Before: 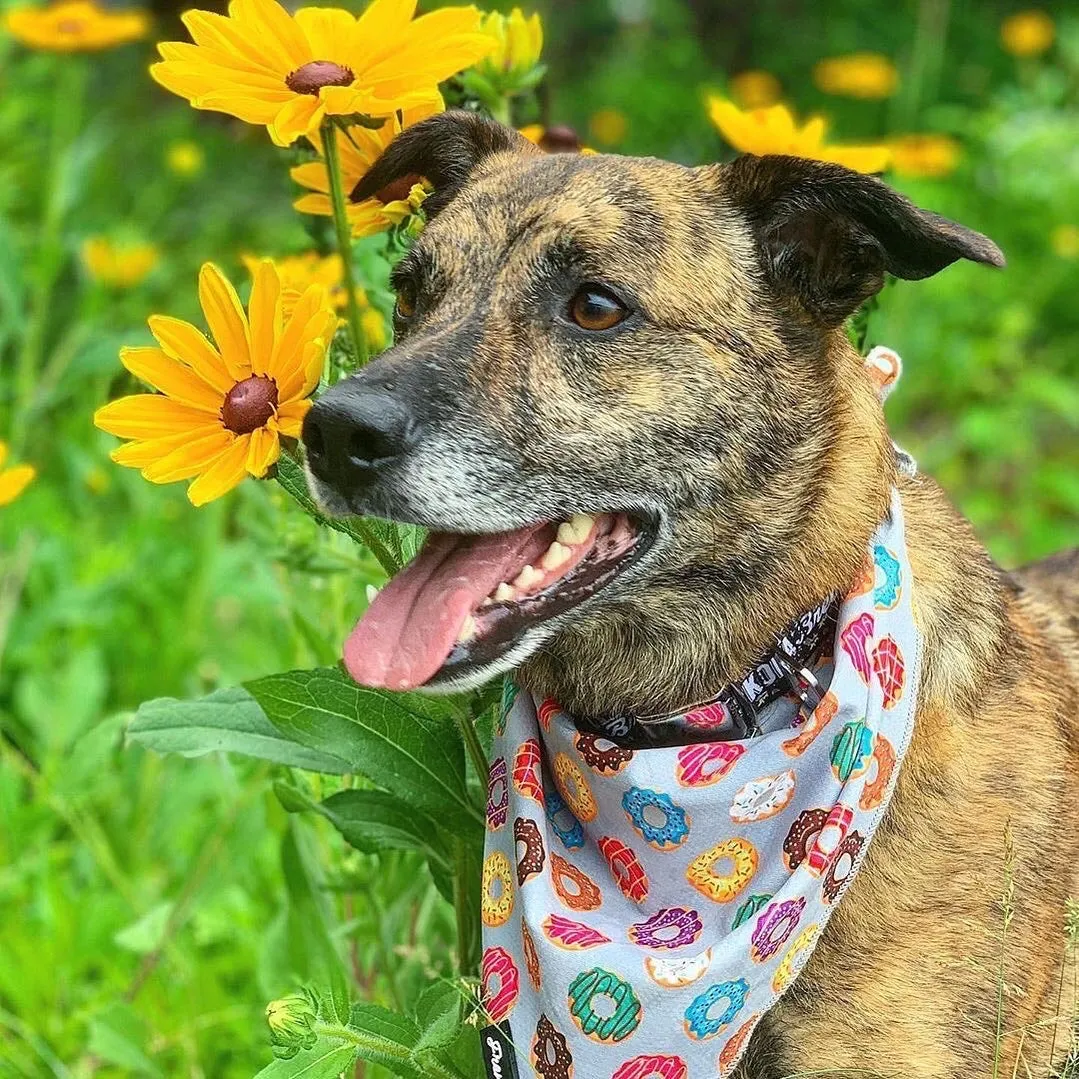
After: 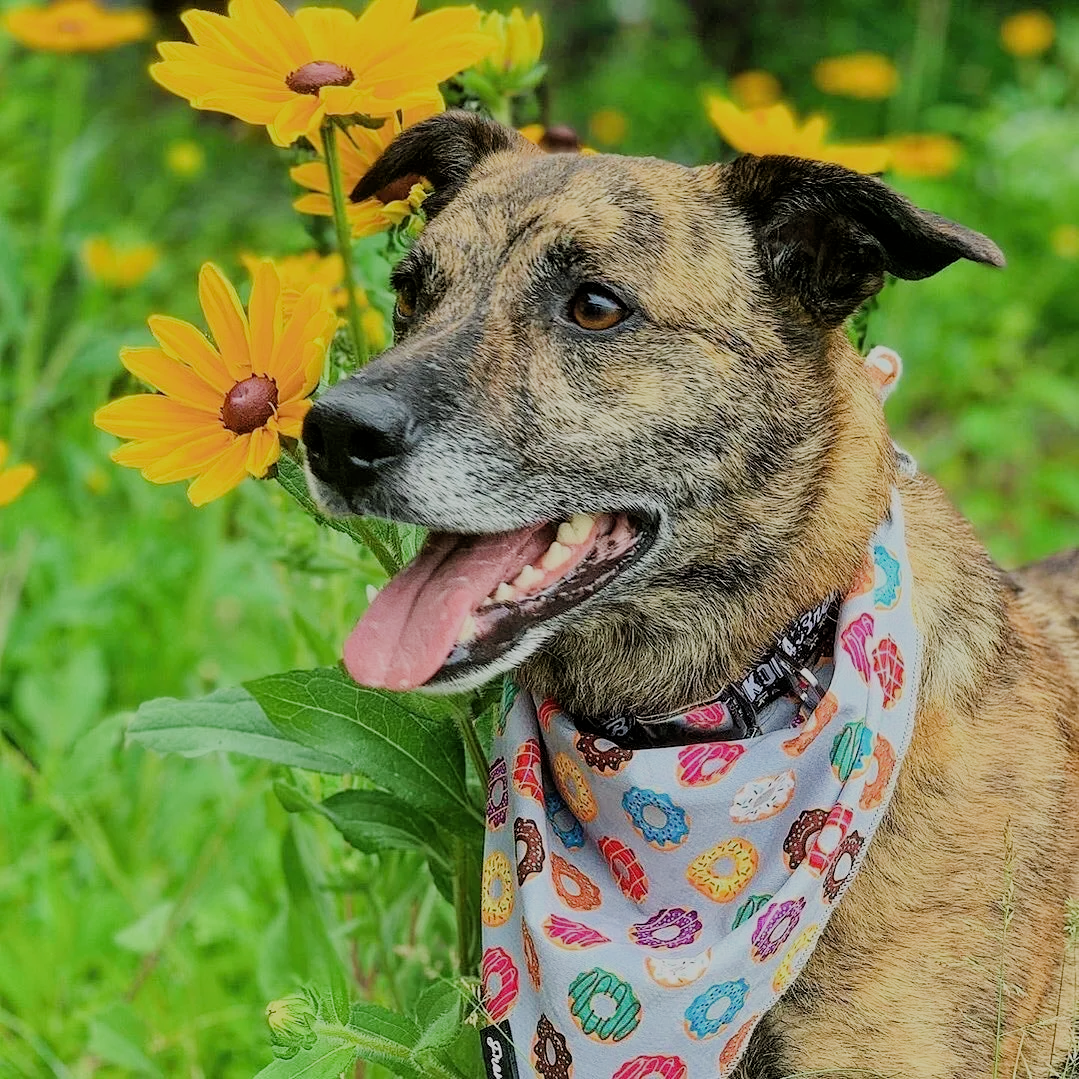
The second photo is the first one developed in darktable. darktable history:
filmic rgb: black relative exposure -6.08 EV, white relative exposure 6.97 EV, hardness 2.24
